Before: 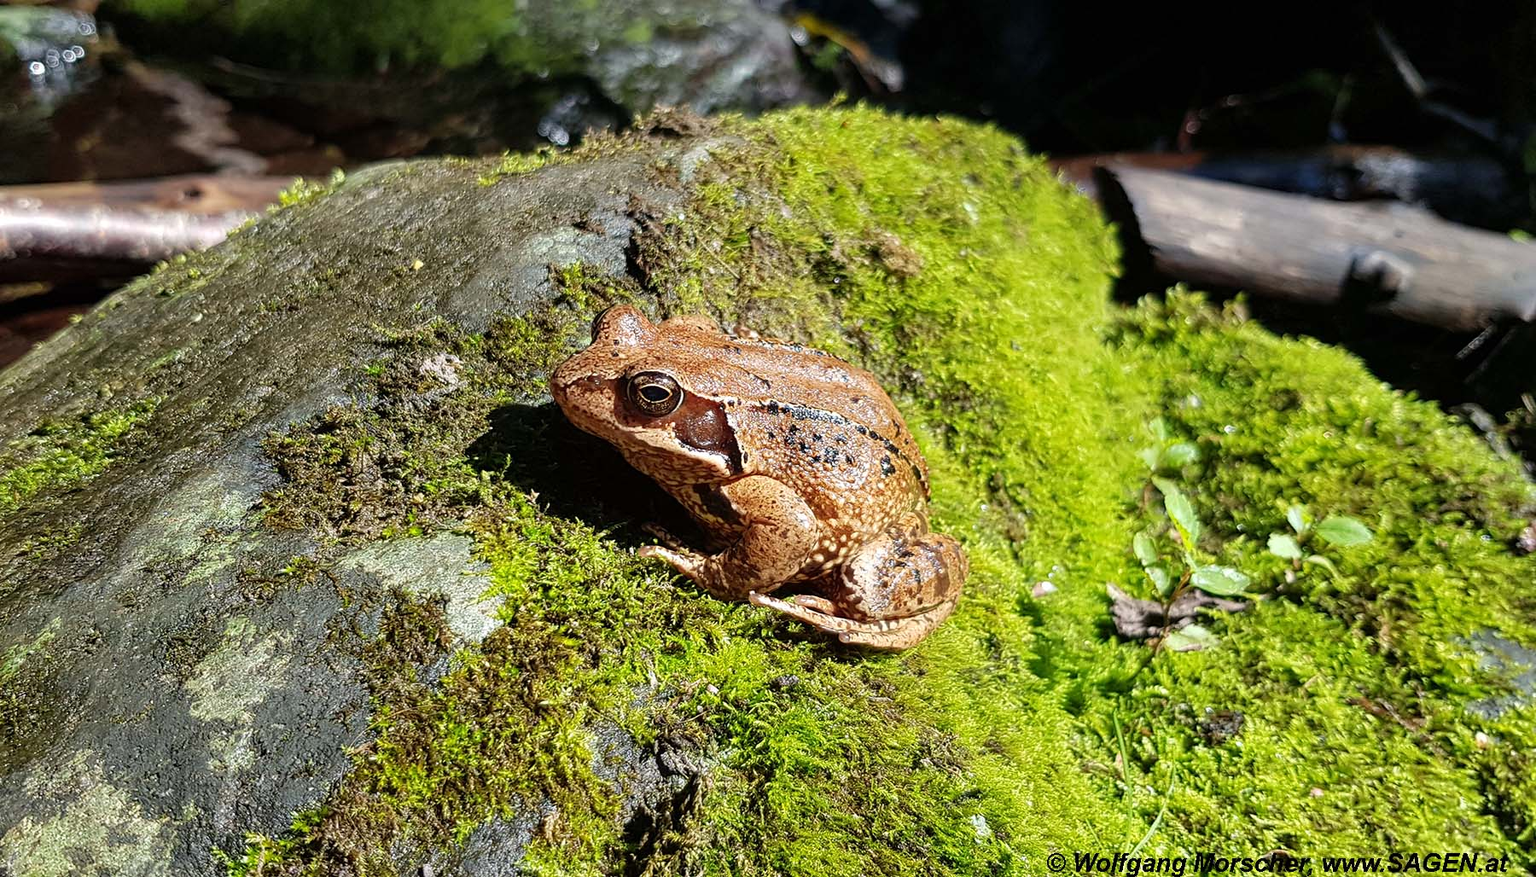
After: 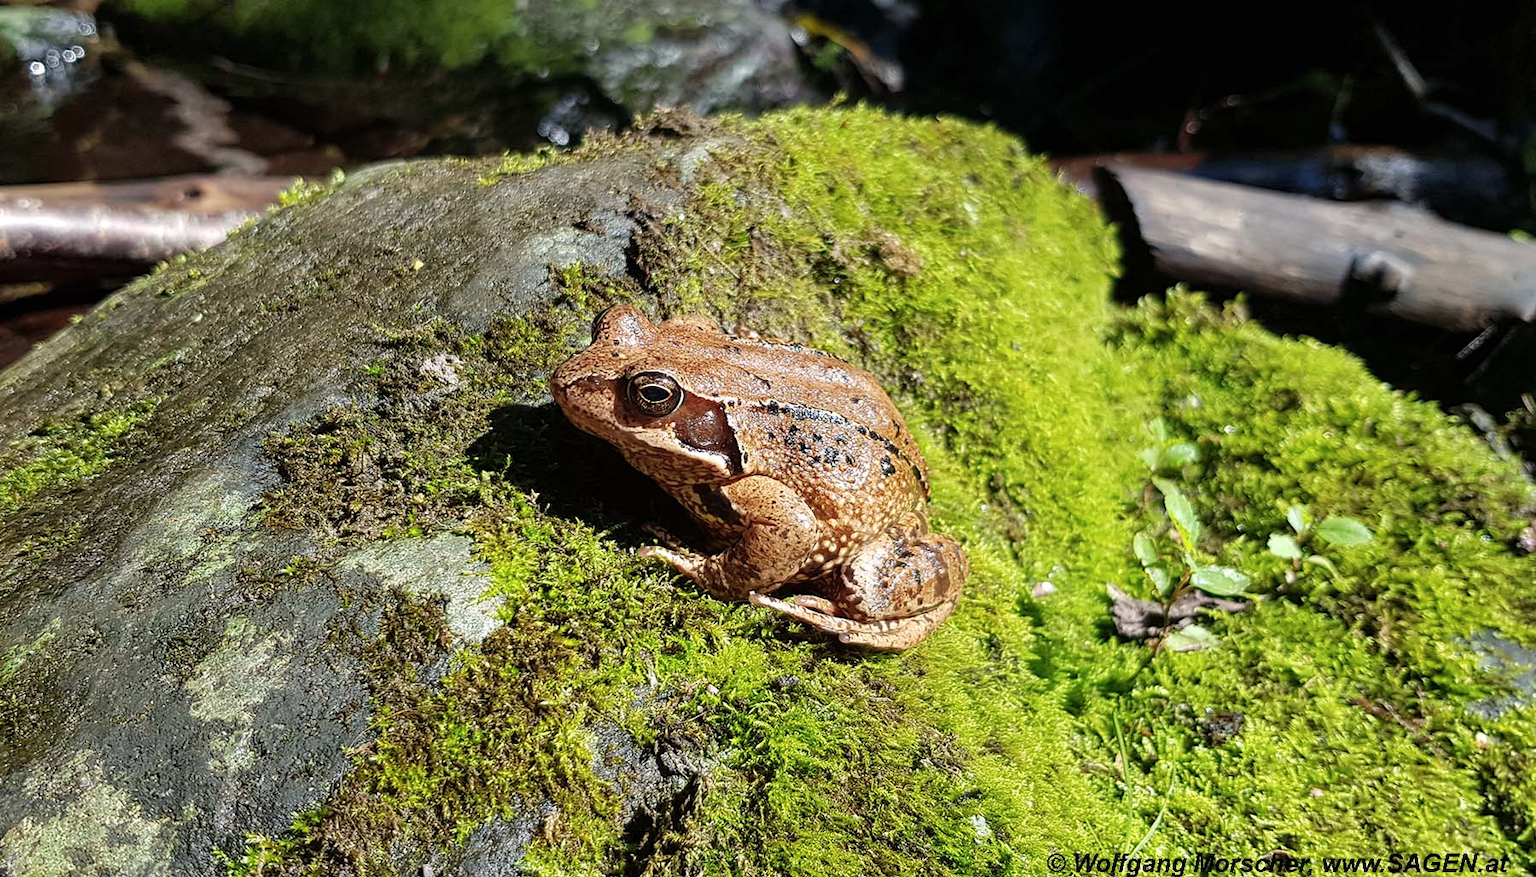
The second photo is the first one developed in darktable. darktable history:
color zones: curves: ch1 [(0, 0.469) (0.001, 0.469) (0.12, 0.446) (0.248, 0.469) (0.5, 0.5) (0.748, 0.5) (0.999, 0.469) (1, 0.469)]
